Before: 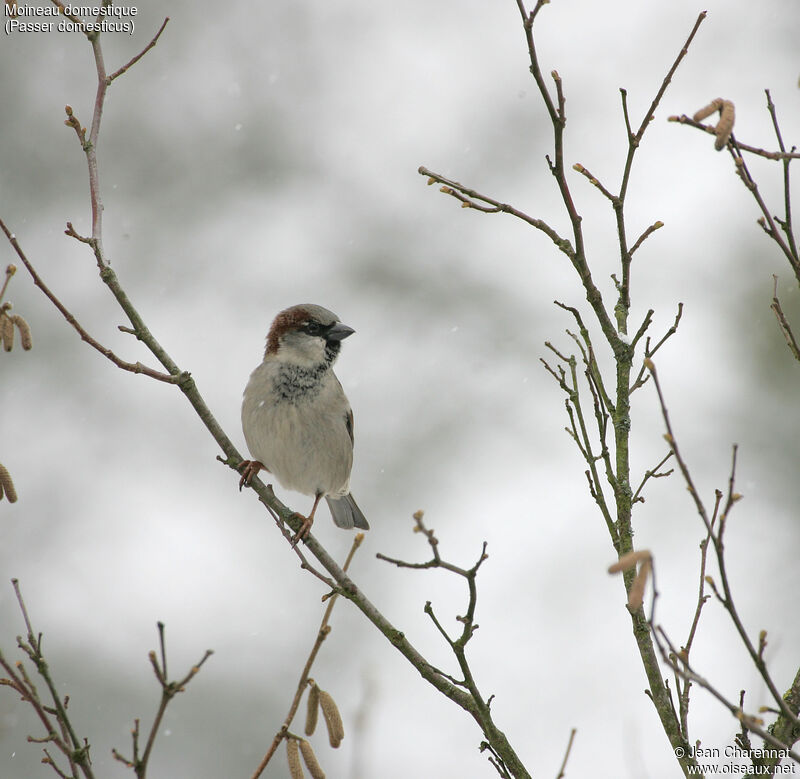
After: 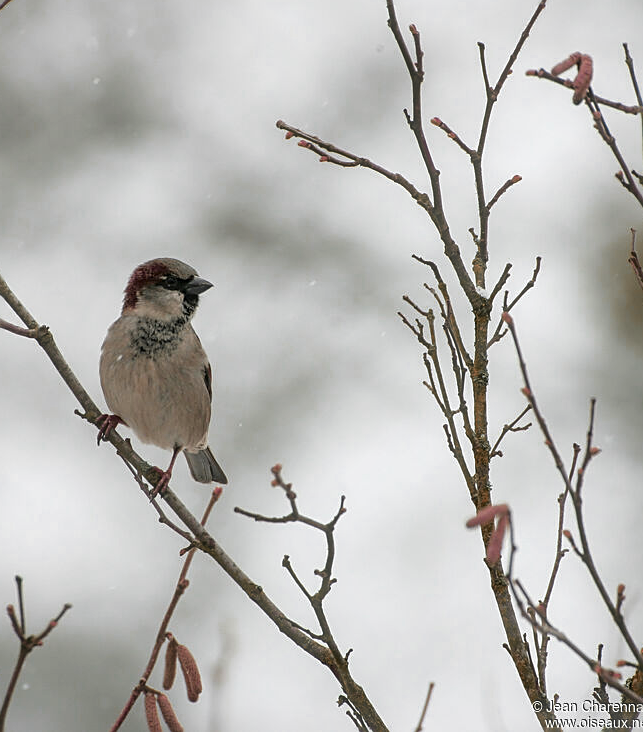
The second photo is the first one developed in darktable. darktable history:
local contrast: highlights 28%, shadows 78%, midtone range 0.744
exposure: exposure -0.183 EV, compensate highlight preservation false
sharpen: on, module defaults
contrast brightness saturation: contrast 0.142
color zones: curves: ch0 [(0.826, 0.353)]; ch1 [(0.242, 0.647) (0.889, 0.342)]; ch2 [(0.246, 0.089) (0.969, 0.068)]
haze removal: strength -0.11, compatibility mode true, adaptive false
crop and rotate: left 17.854%, top 5.957%, right 1.69%
shadows and highlights: shadows 25.56, highlights -23.85
